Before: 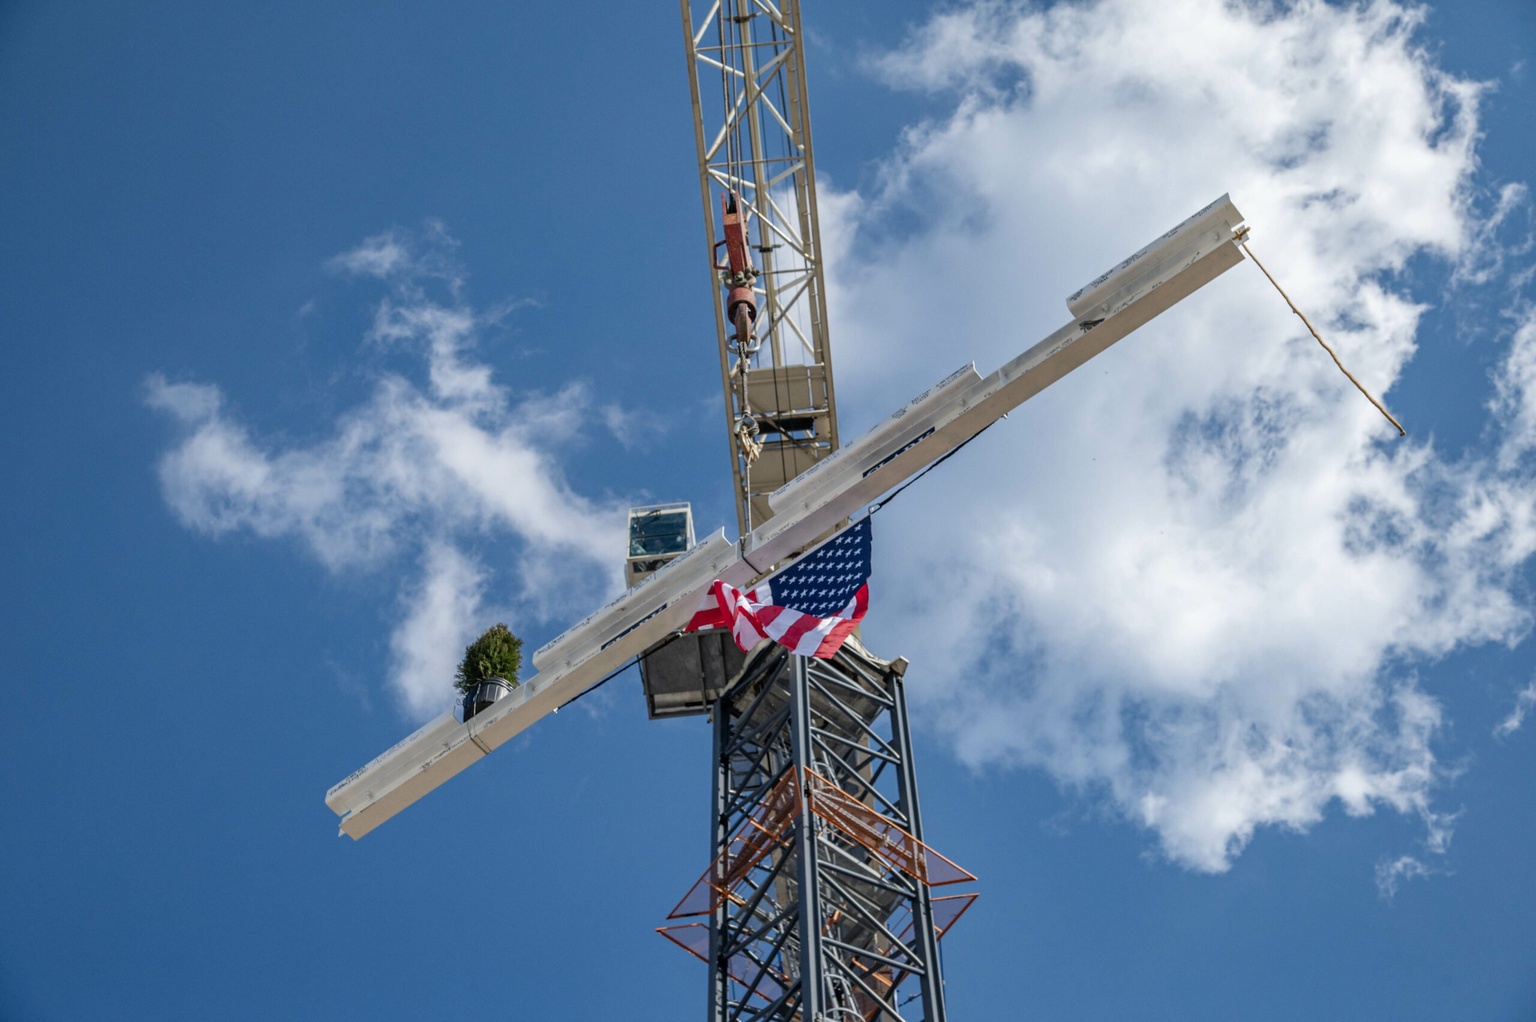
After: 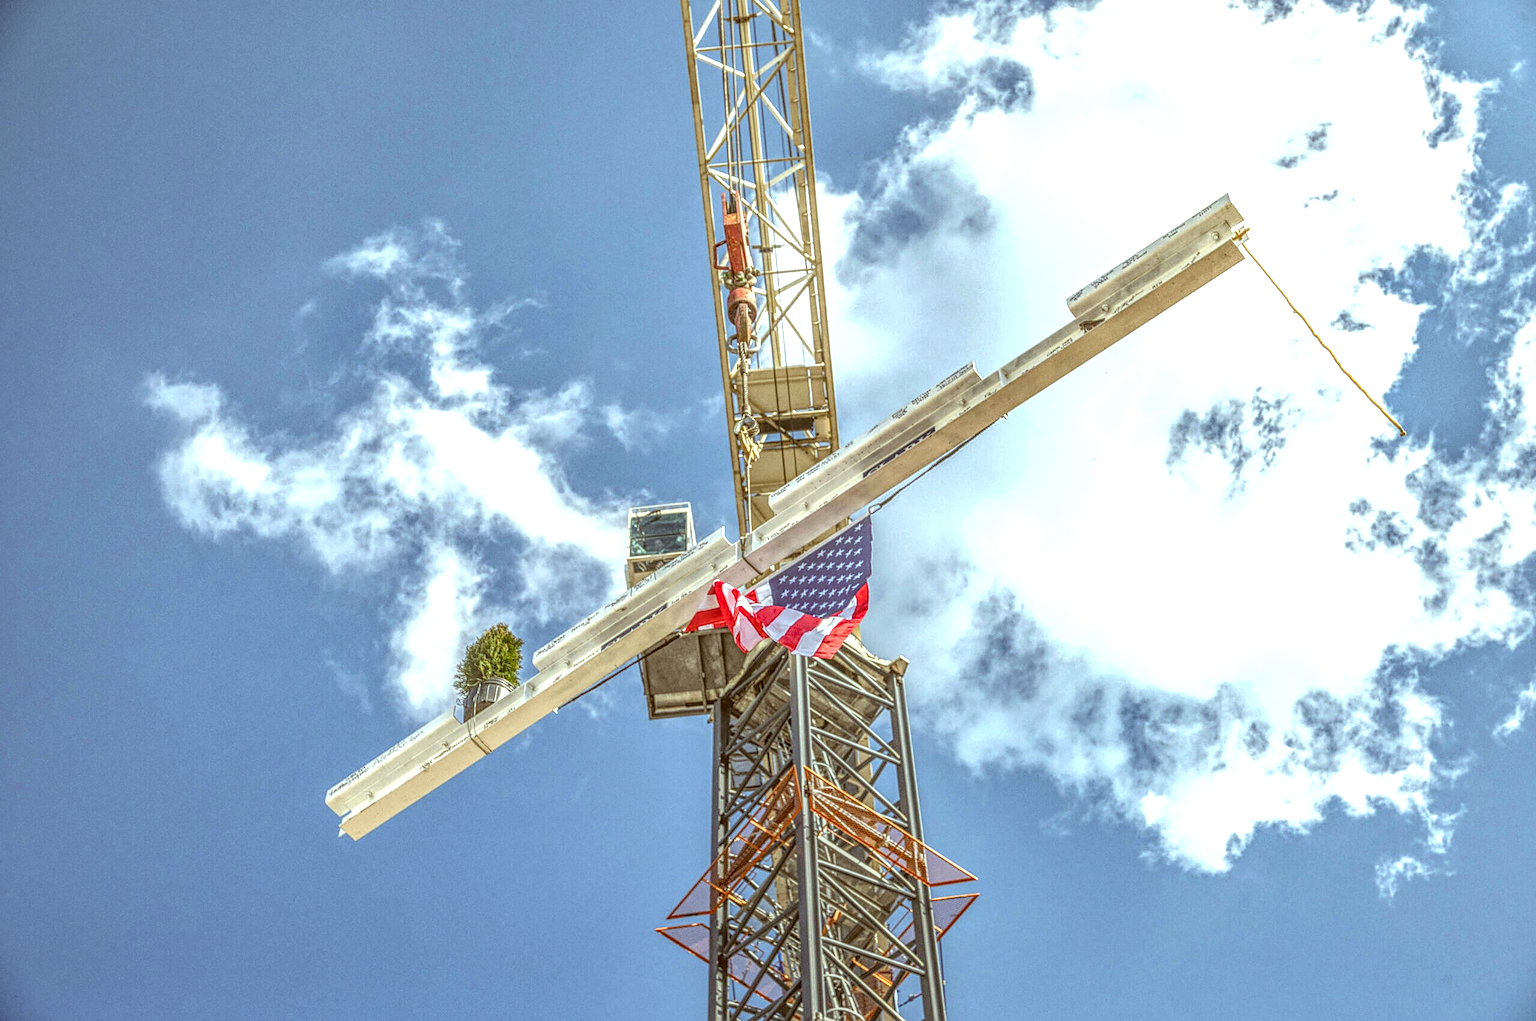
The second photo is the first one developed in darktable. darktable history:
color correction: highlights a* -6.15, highlights b* 9.57, shadows a* 10.68, shadows b* 23.99
tone equalizer: on, module defaults
exposure: black level correction 0, exposure 1.199 EV, compensate highlight preservation false
local contrast: highlights 1%, shadows 5%, detail 200%, midtone range 0.247
sharpen: on, module defaults
shadows and highlights: shadows 21.01, highlights -35.54, soften with gaussian
